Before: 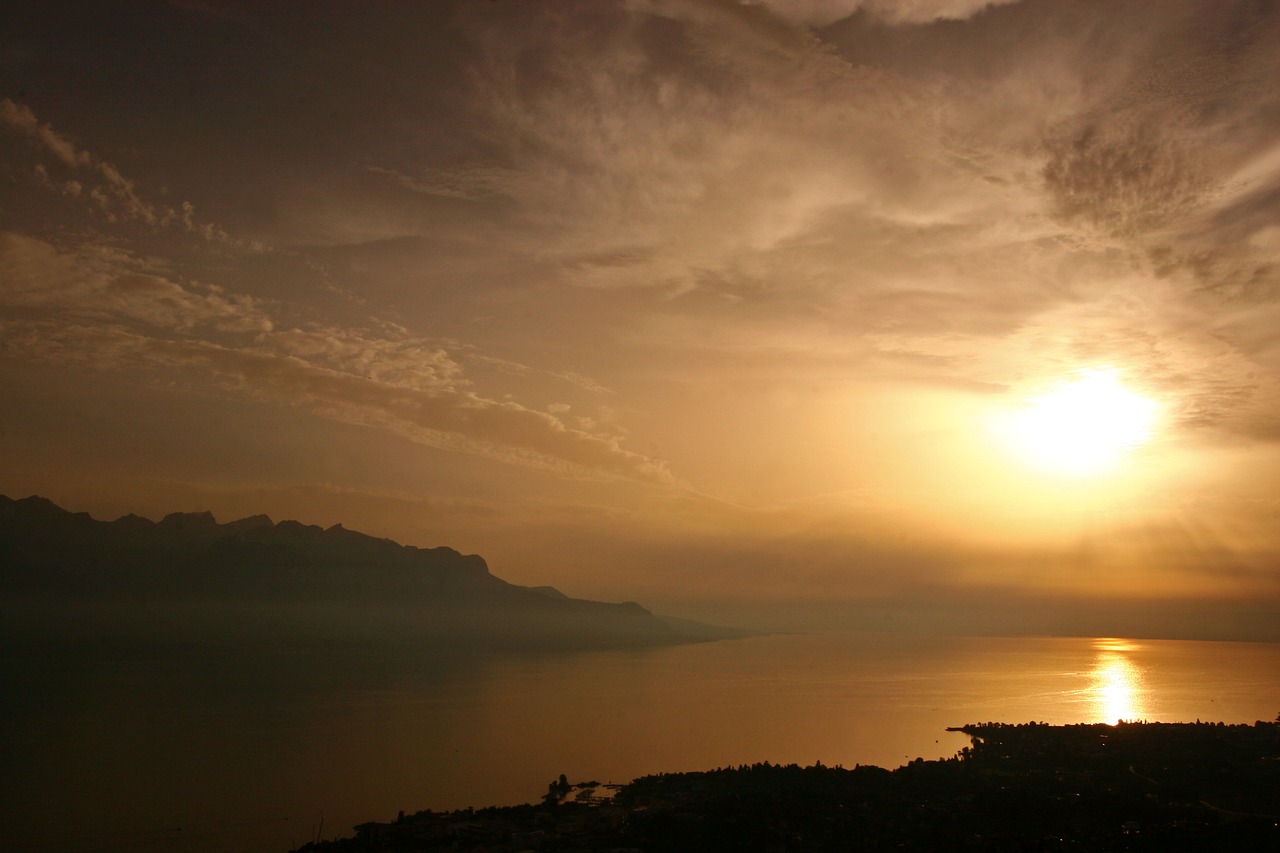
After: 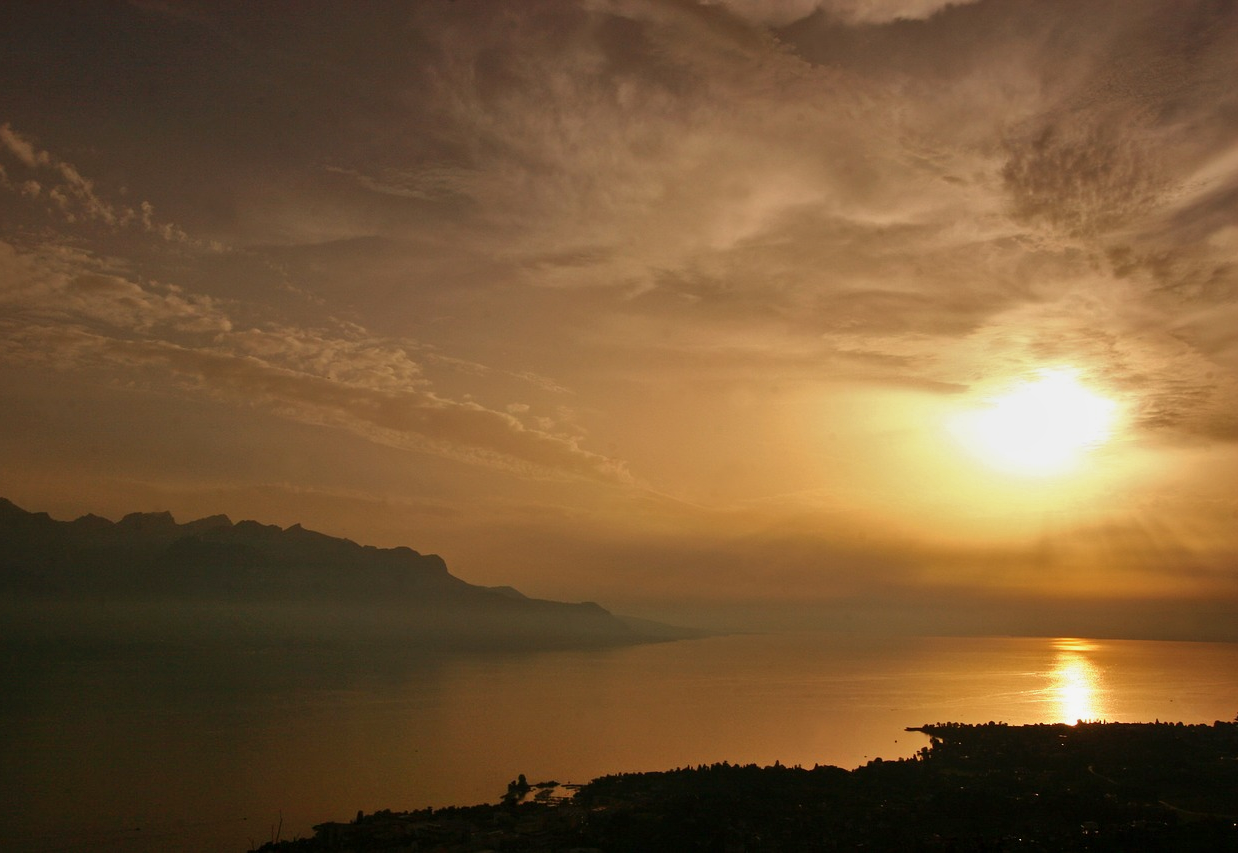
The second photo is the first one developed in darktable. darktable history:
shadows and highlights: white point adjustment -3.58, highlights -63.32, soften with gaussian
crop and rotate: left 3.21%
